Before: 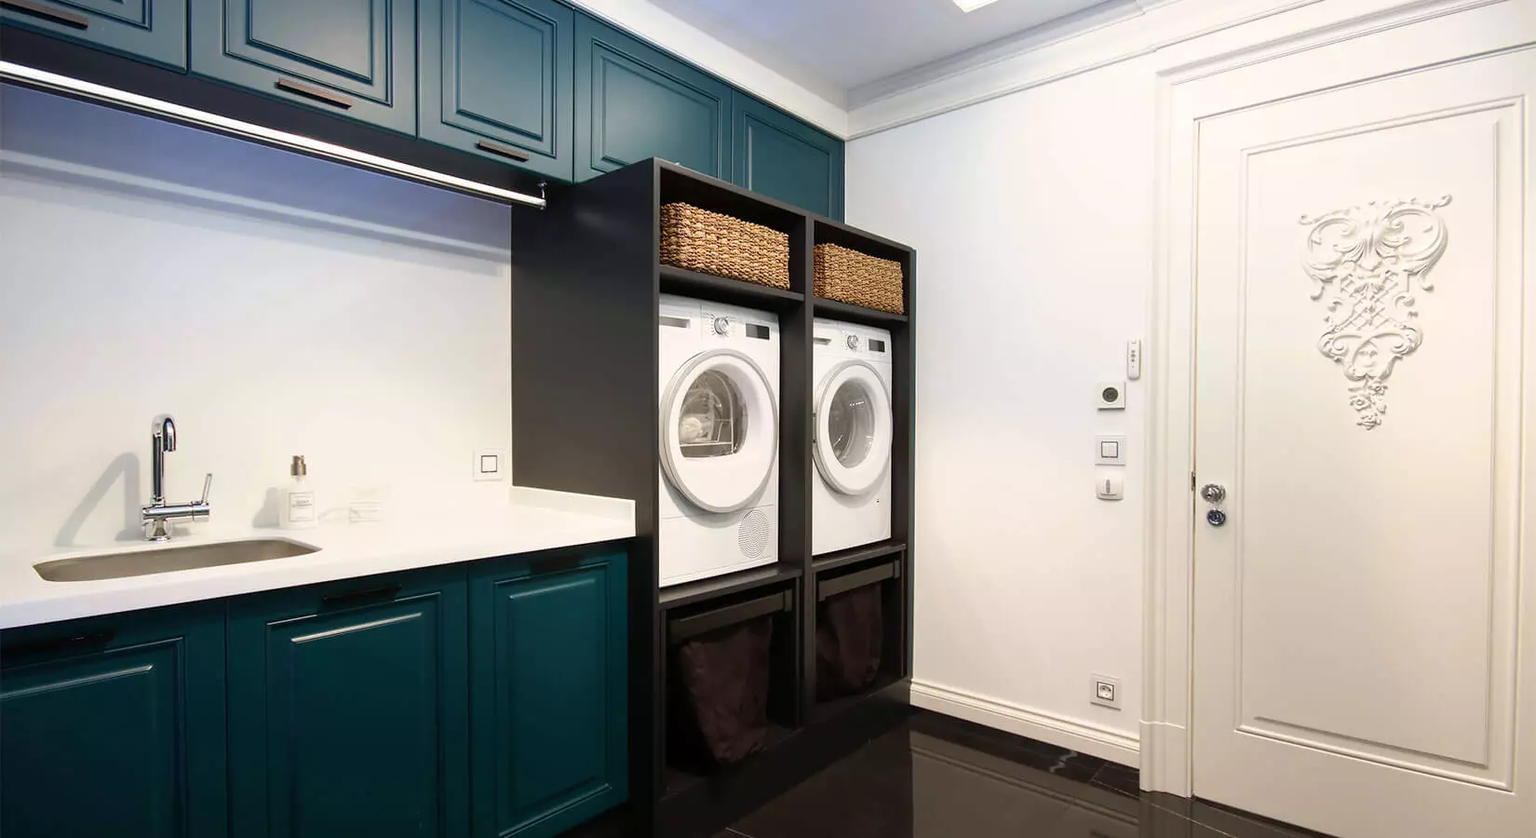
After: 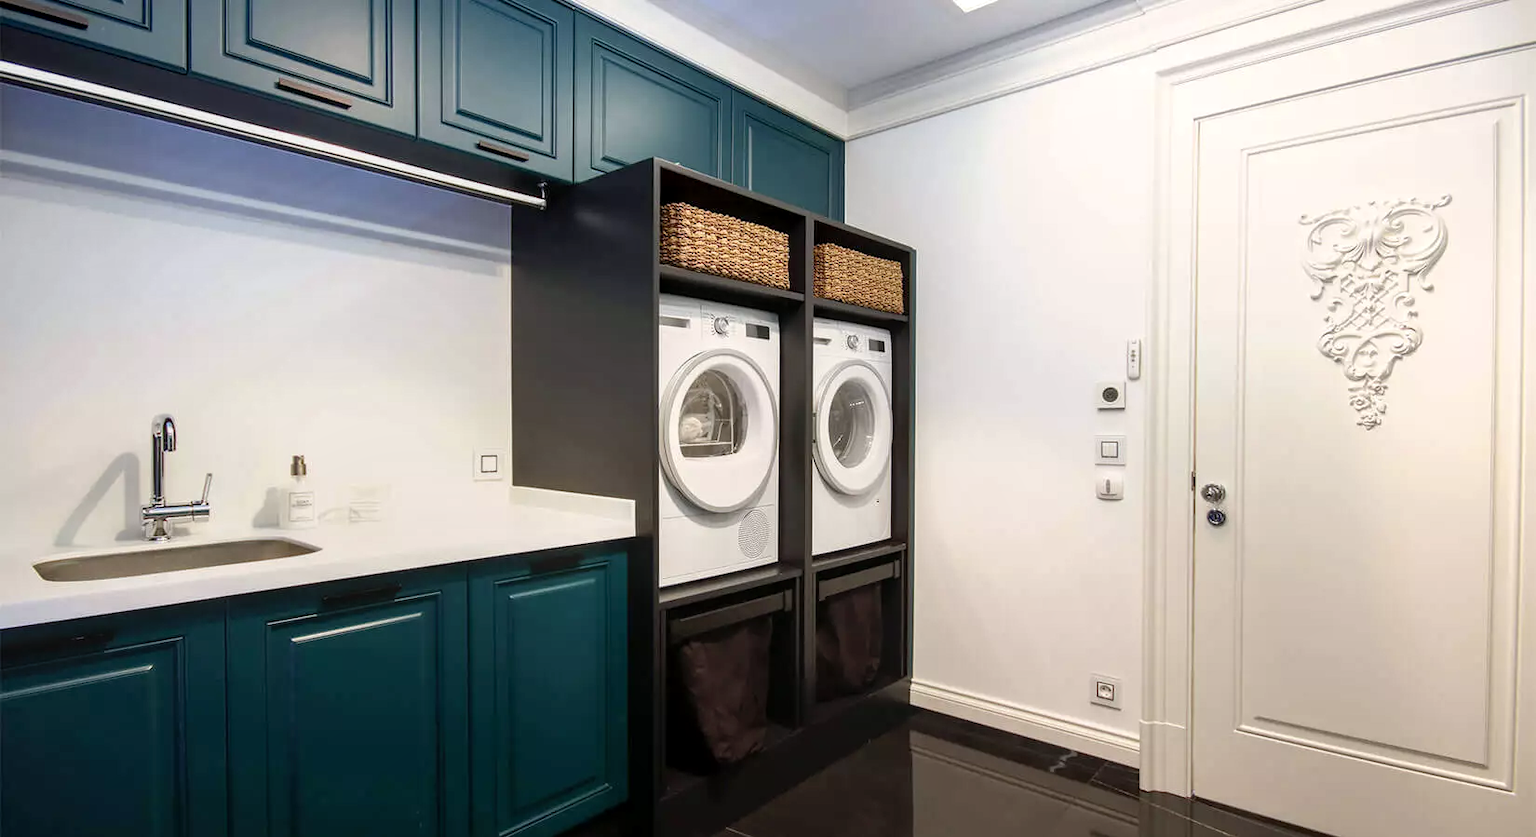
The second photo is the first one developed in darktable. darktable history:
local contrast: on, module defaults
exposure: black level correction 0.002, compensate highlight preservation false
